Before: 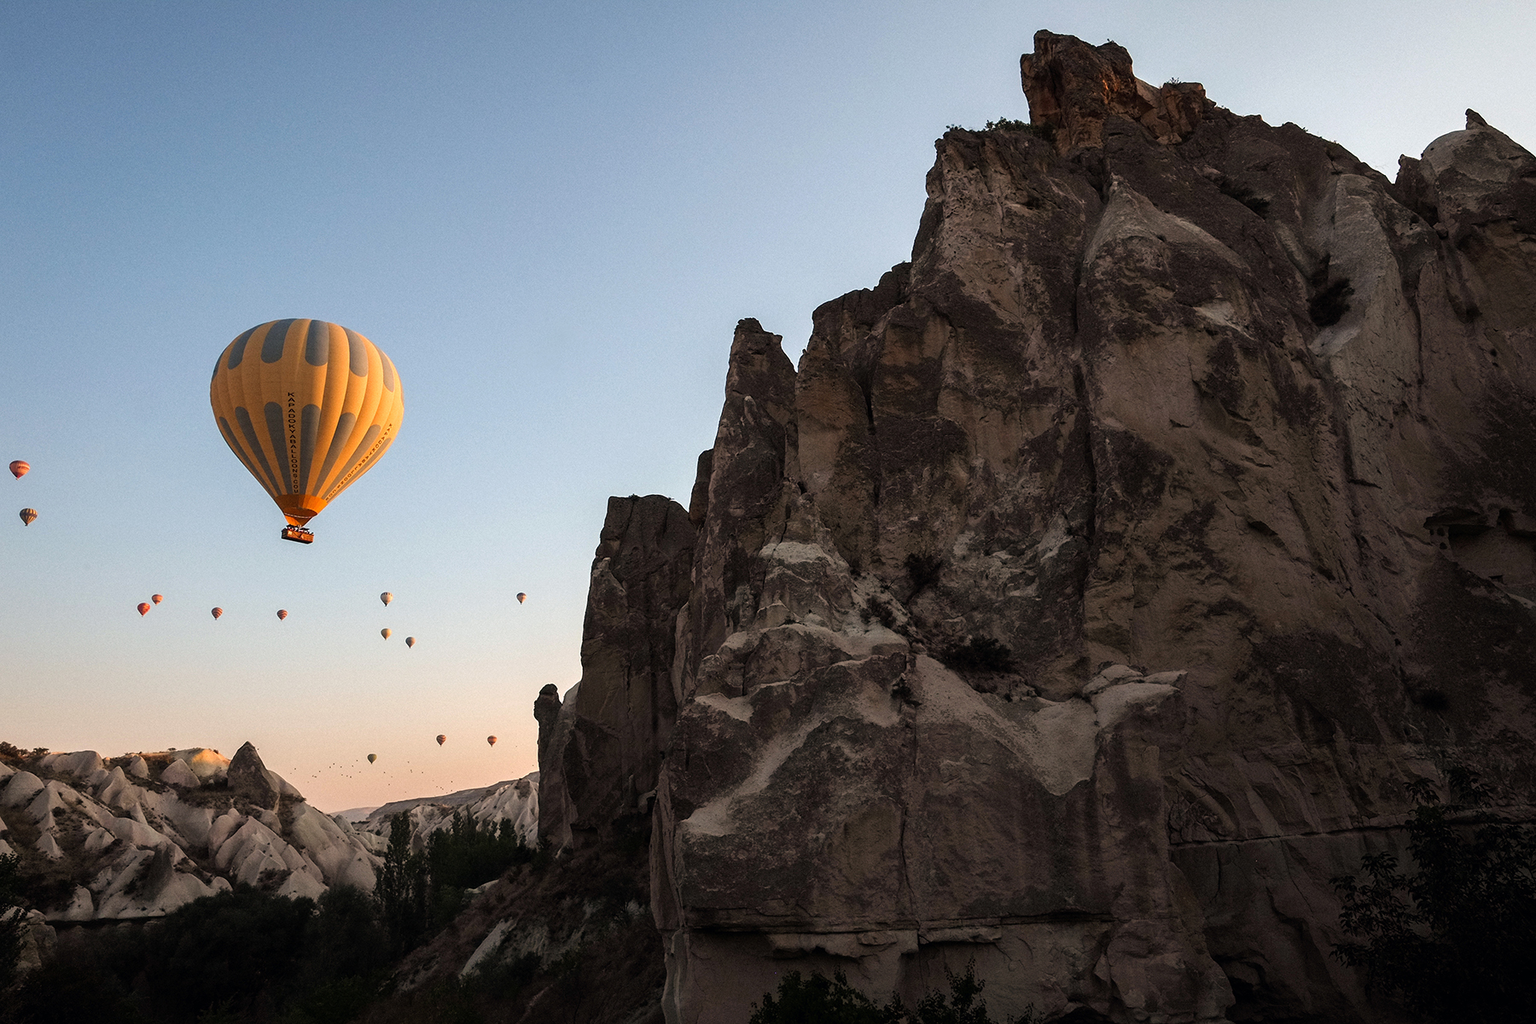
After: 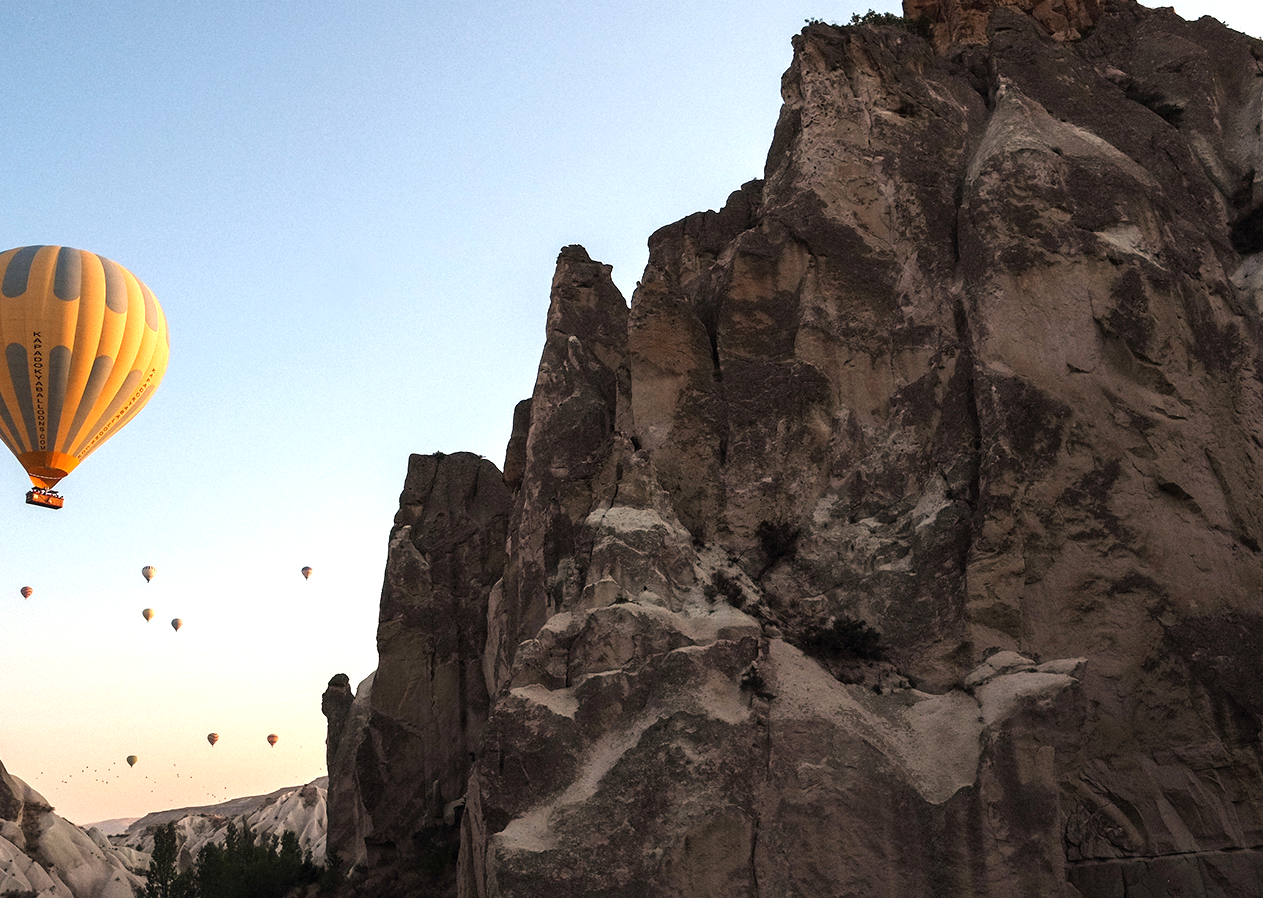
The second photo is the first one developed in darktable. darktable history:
exposure: black level correction 0, exposure 0.594 EV, compensate highlight preservation false
crop and rotate: left 16.911%, top 10.708%, right 12.892%, bottom 14.436%
